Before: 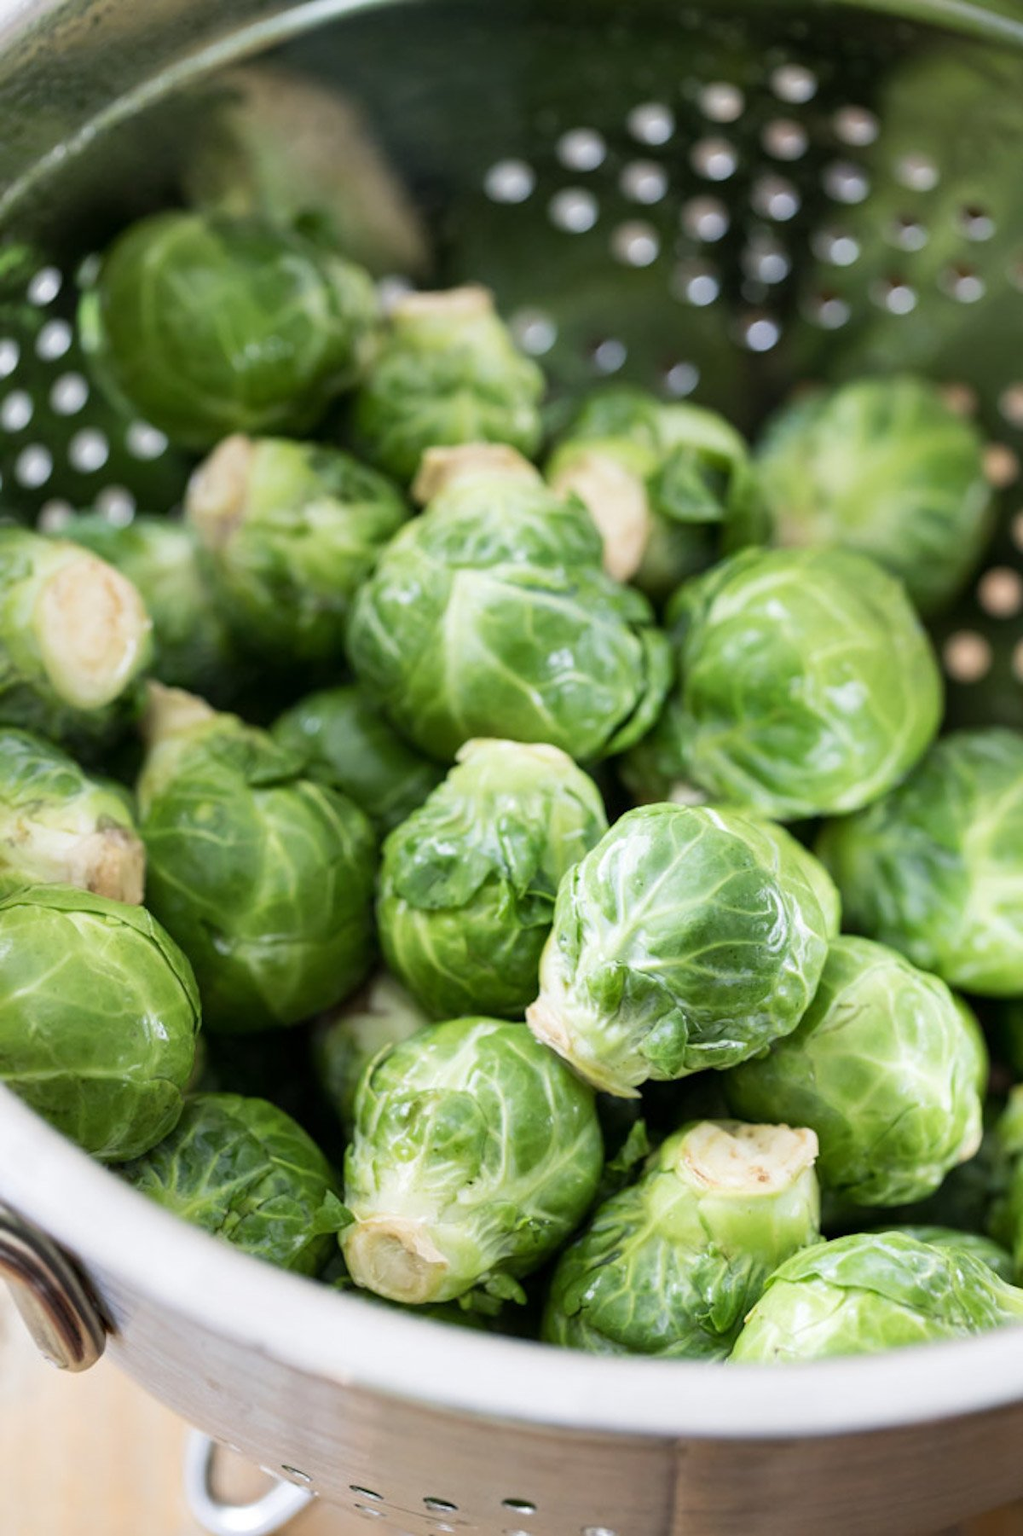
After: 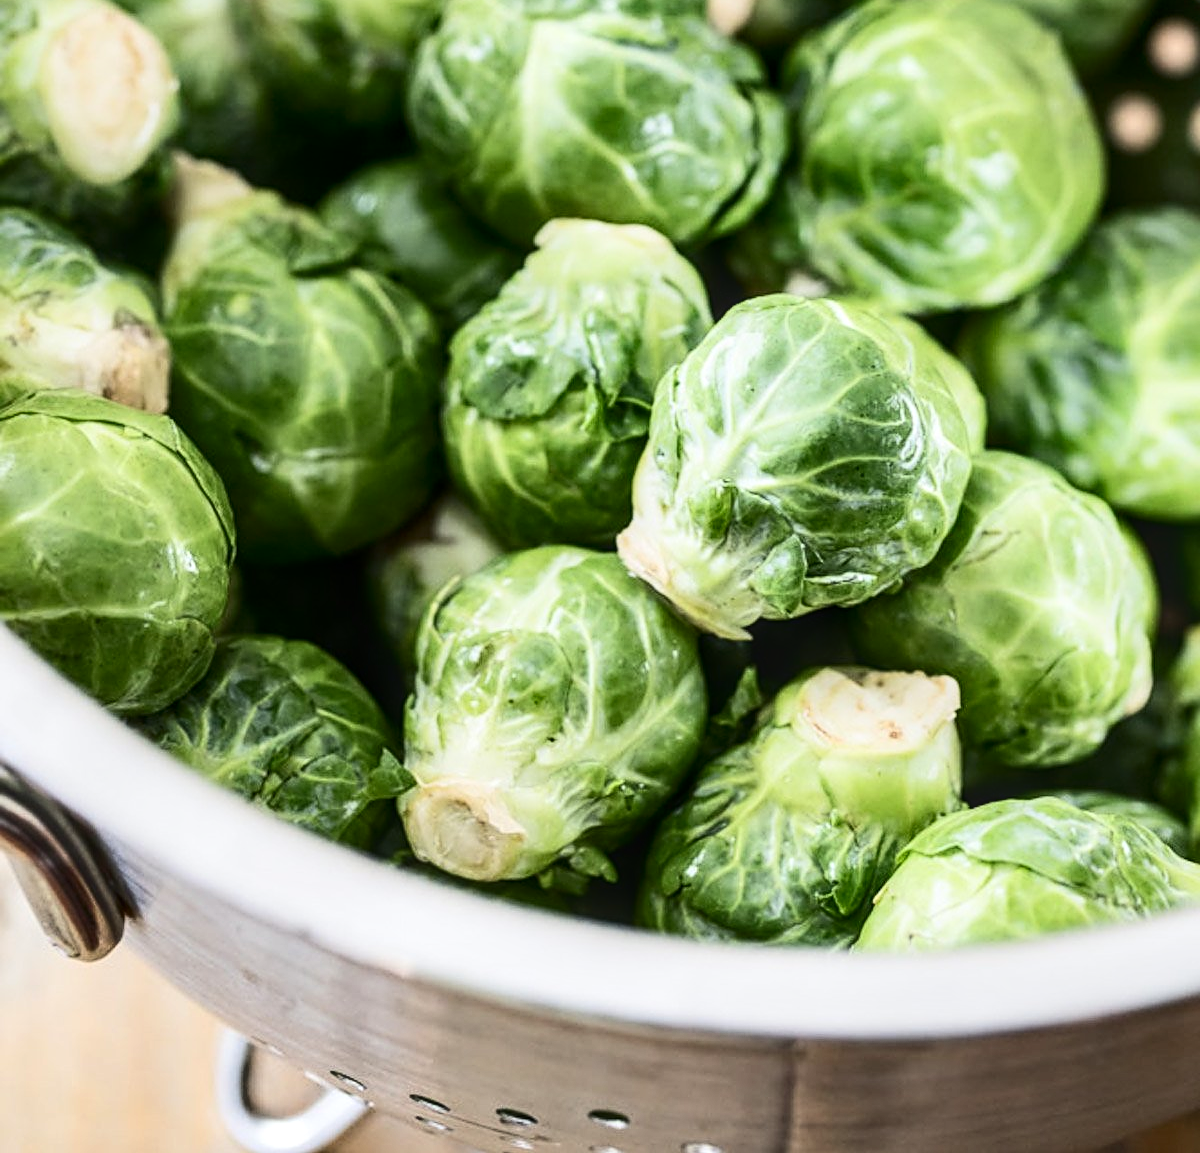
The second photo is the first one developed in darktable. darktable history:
haze removal: strength -0.085, distance 0.361, compatibility mode true, adaptive false
crop and rotate: top 35.926%
local contrast: on, module defaults
contrast brightness saturation: contrast 0.286
sharpen: on, module defaults
shadows and highlights: soften with gaussian
